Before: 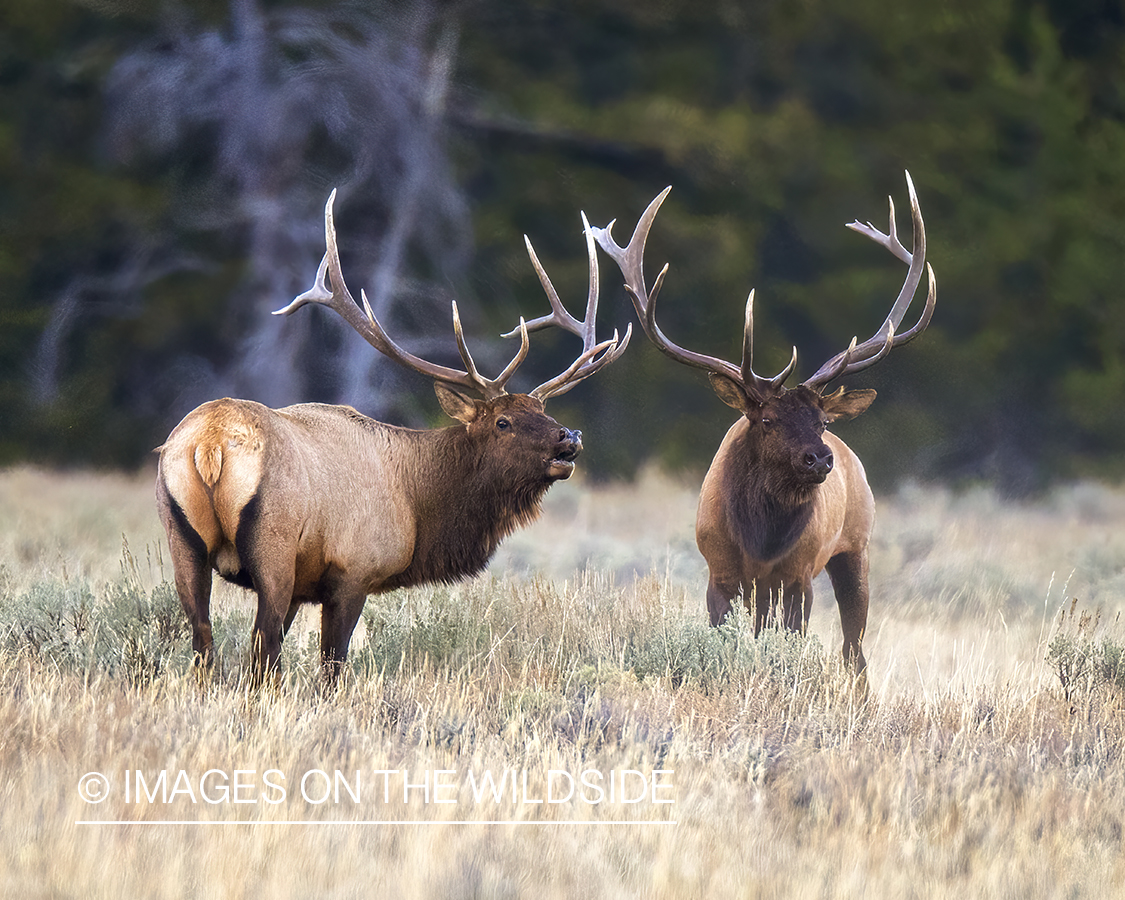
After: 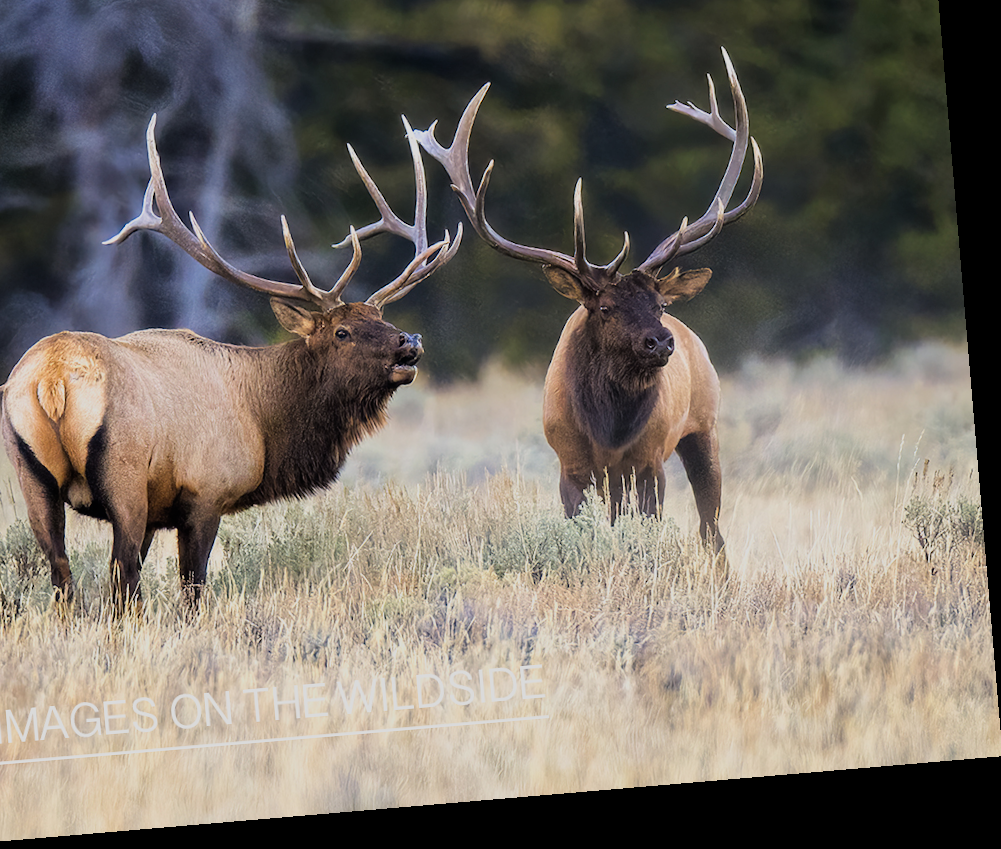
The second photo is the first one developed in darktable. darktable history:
filmic rgb: black relative exposure -7.92 EV, white relative exposure 4.13 EV, threshold 3 EV, hardness 4.02, latitude 51.22%, contrast 1.013, shadows ↔ highlights balance 5.35%, color science v5 (2021), contrast in shadows safe, contrast in highlights safe, enable highlight reconstruction true
rotate and perspective: rotation -4.86°, automatic cropping off
tone equalizer: on, module defaults
crop: left 16.315%, top 14.246%
color contrast: green-magenta contrast 0.81
